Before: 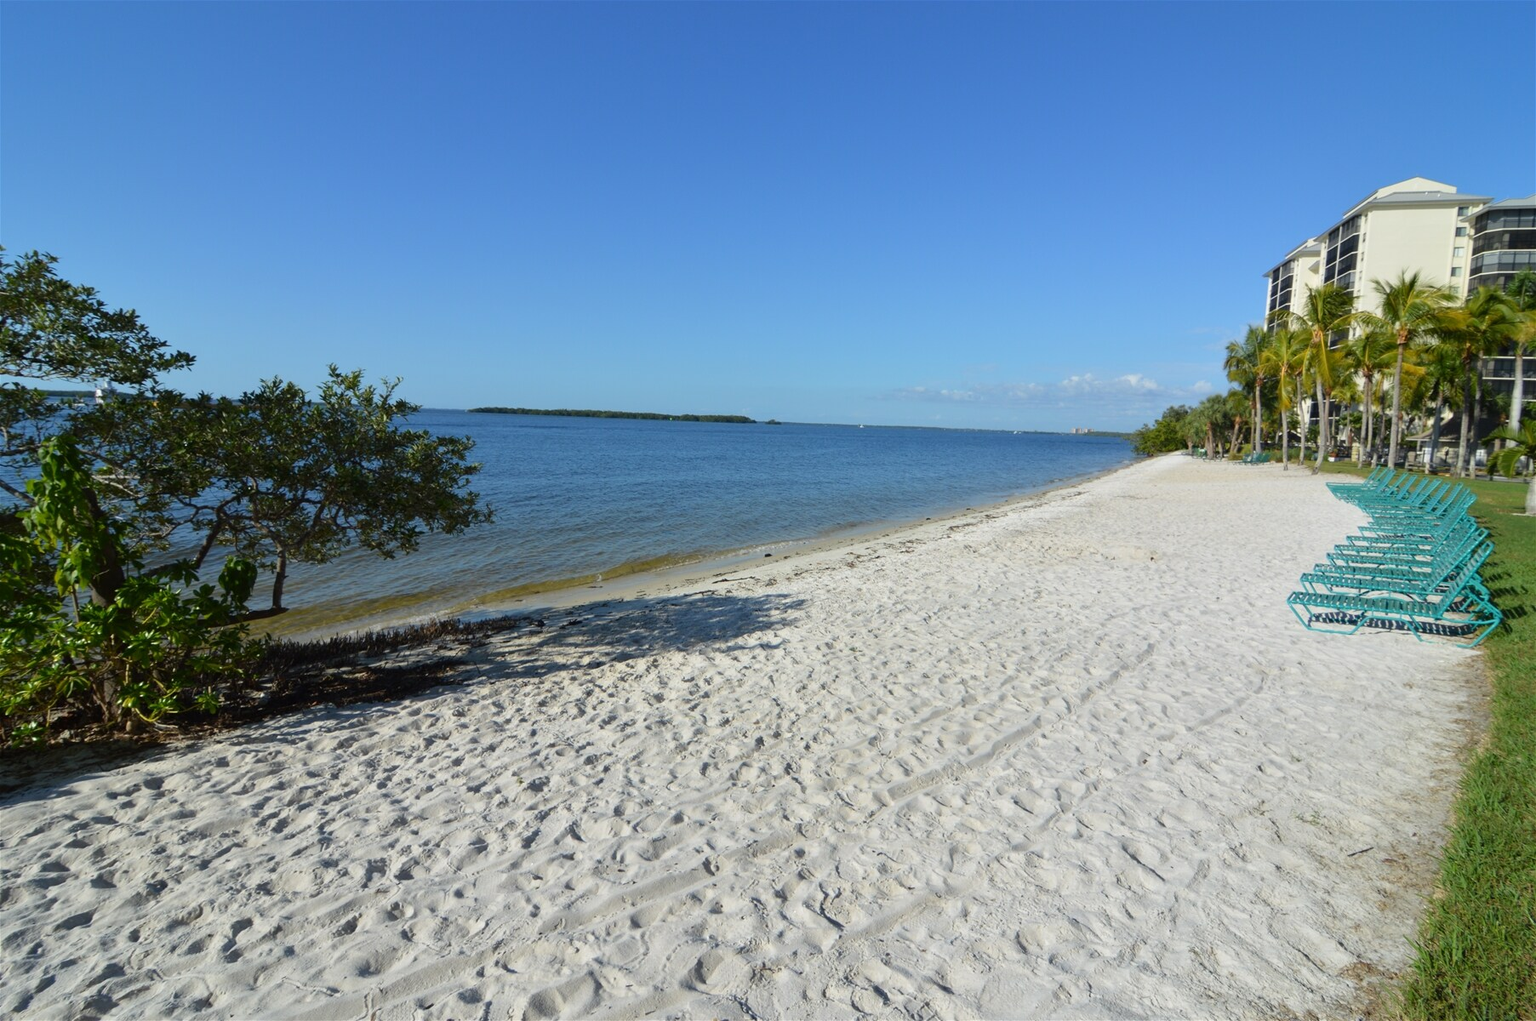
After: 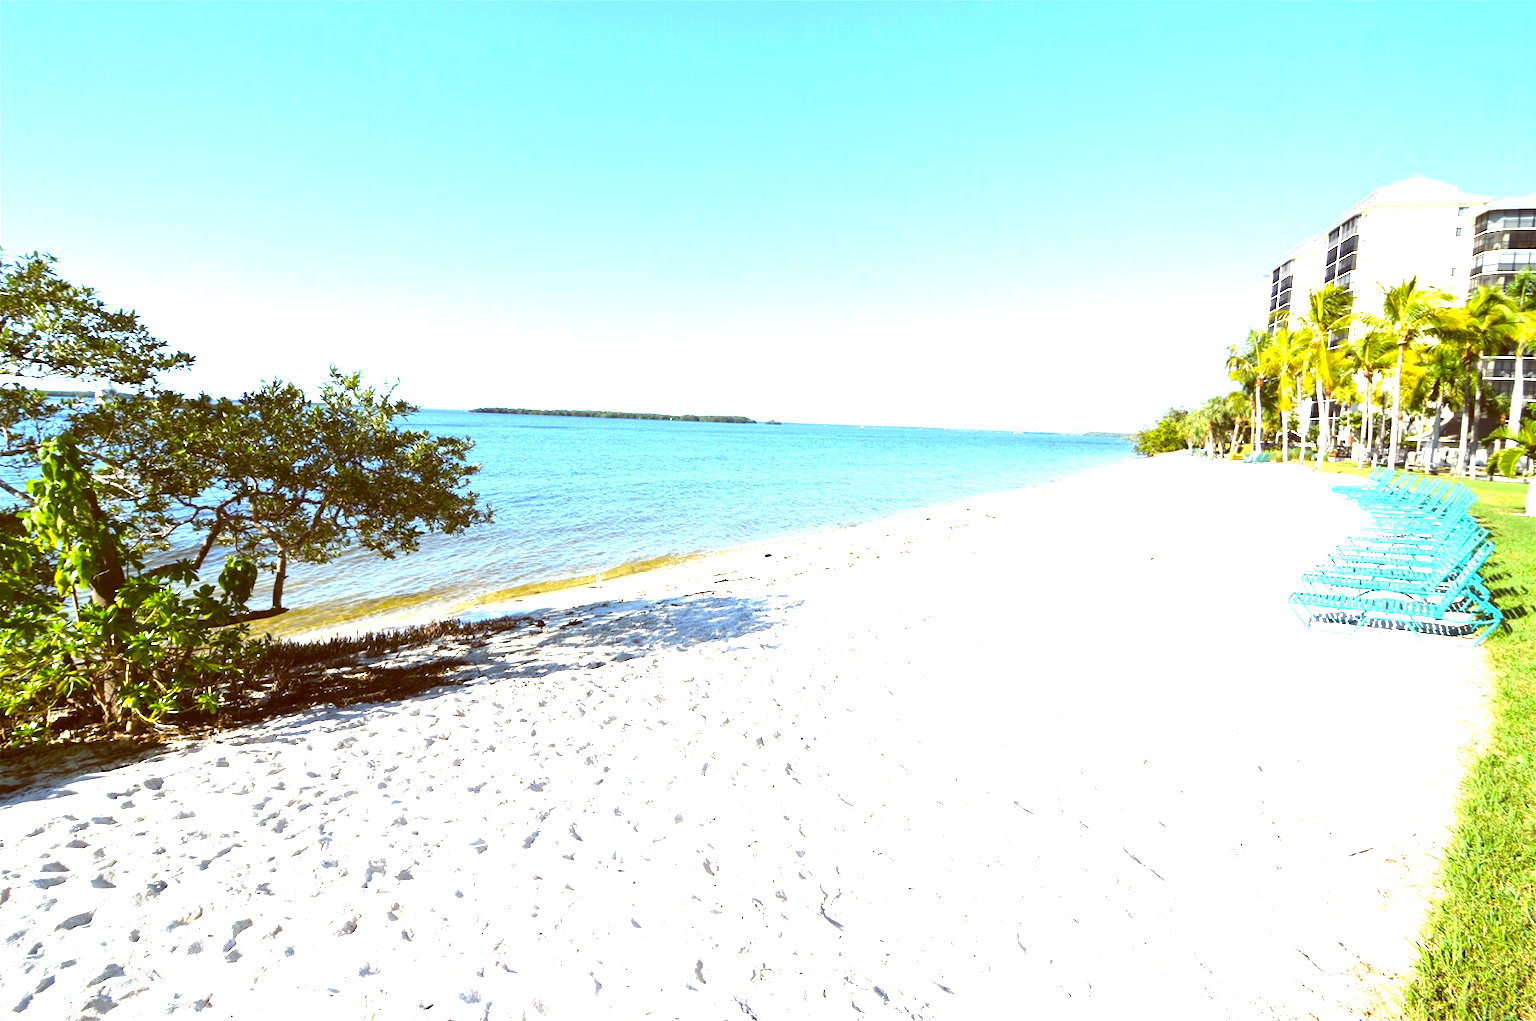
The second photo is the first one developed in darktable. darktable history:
color balance rgb: global offset › chroma 0.408%, global offset › hue 36.7°, perceptual saturation grading › global saturation 0.932%, perceptual brilliance grading › highlights 20.535%, perceptual brilliance grading › mid-tones 19.482%, perceptual brilliance grading › shadows -20.758%, contrast -10.206%
exposure: exposure 2.061 EV, compensate highlight preservation false
